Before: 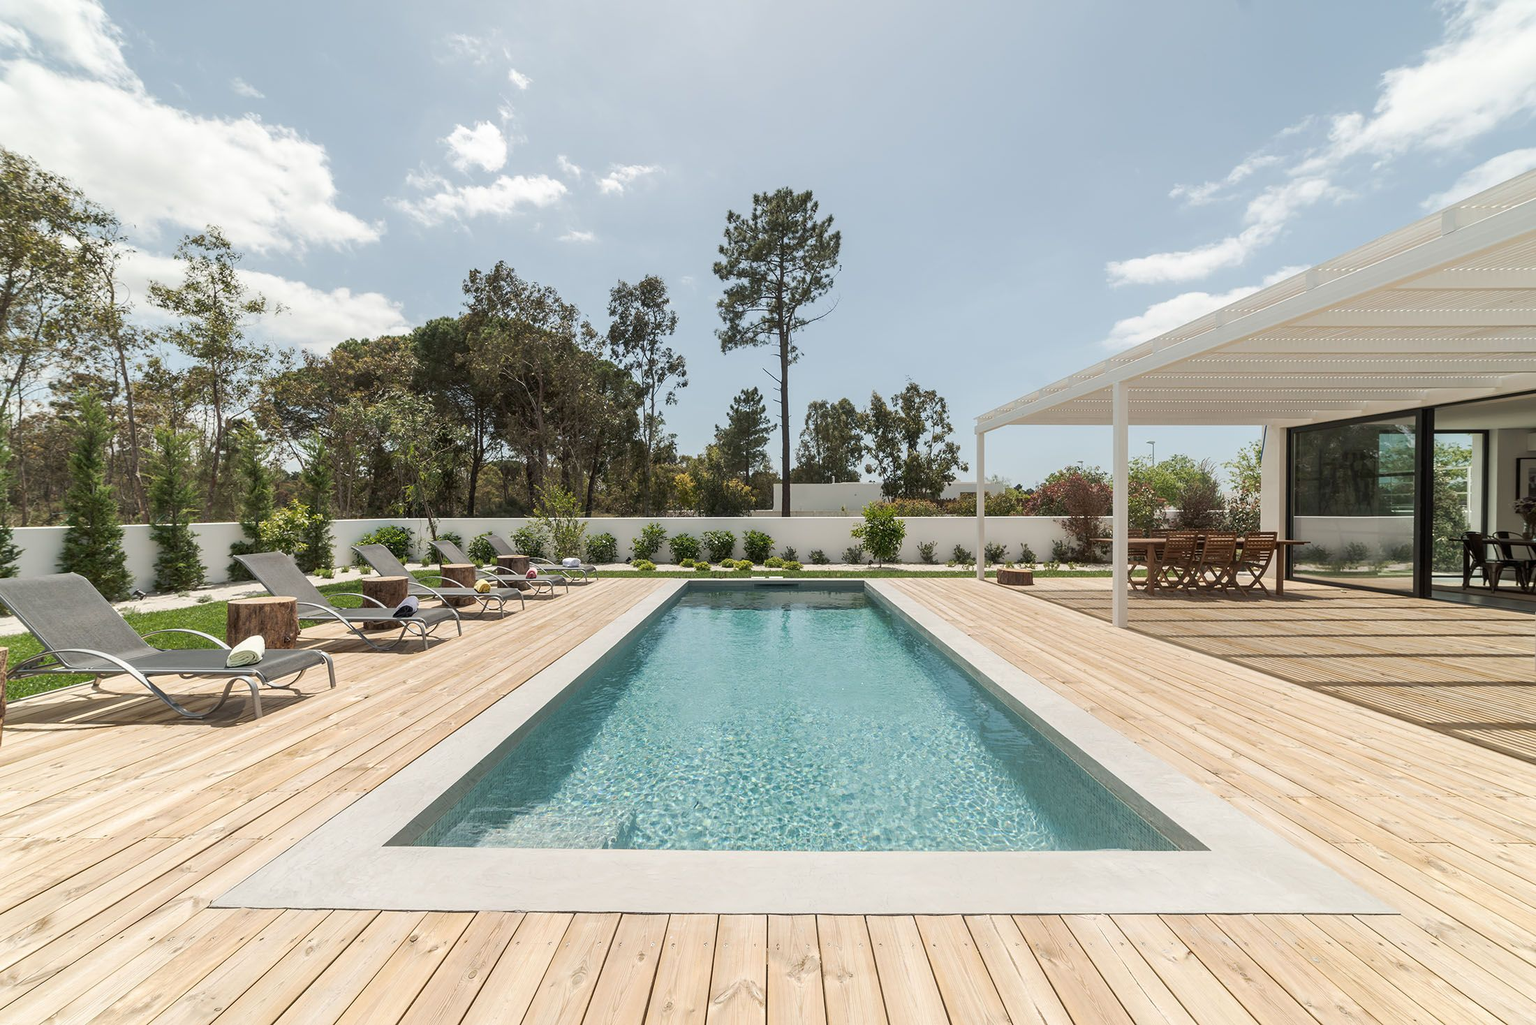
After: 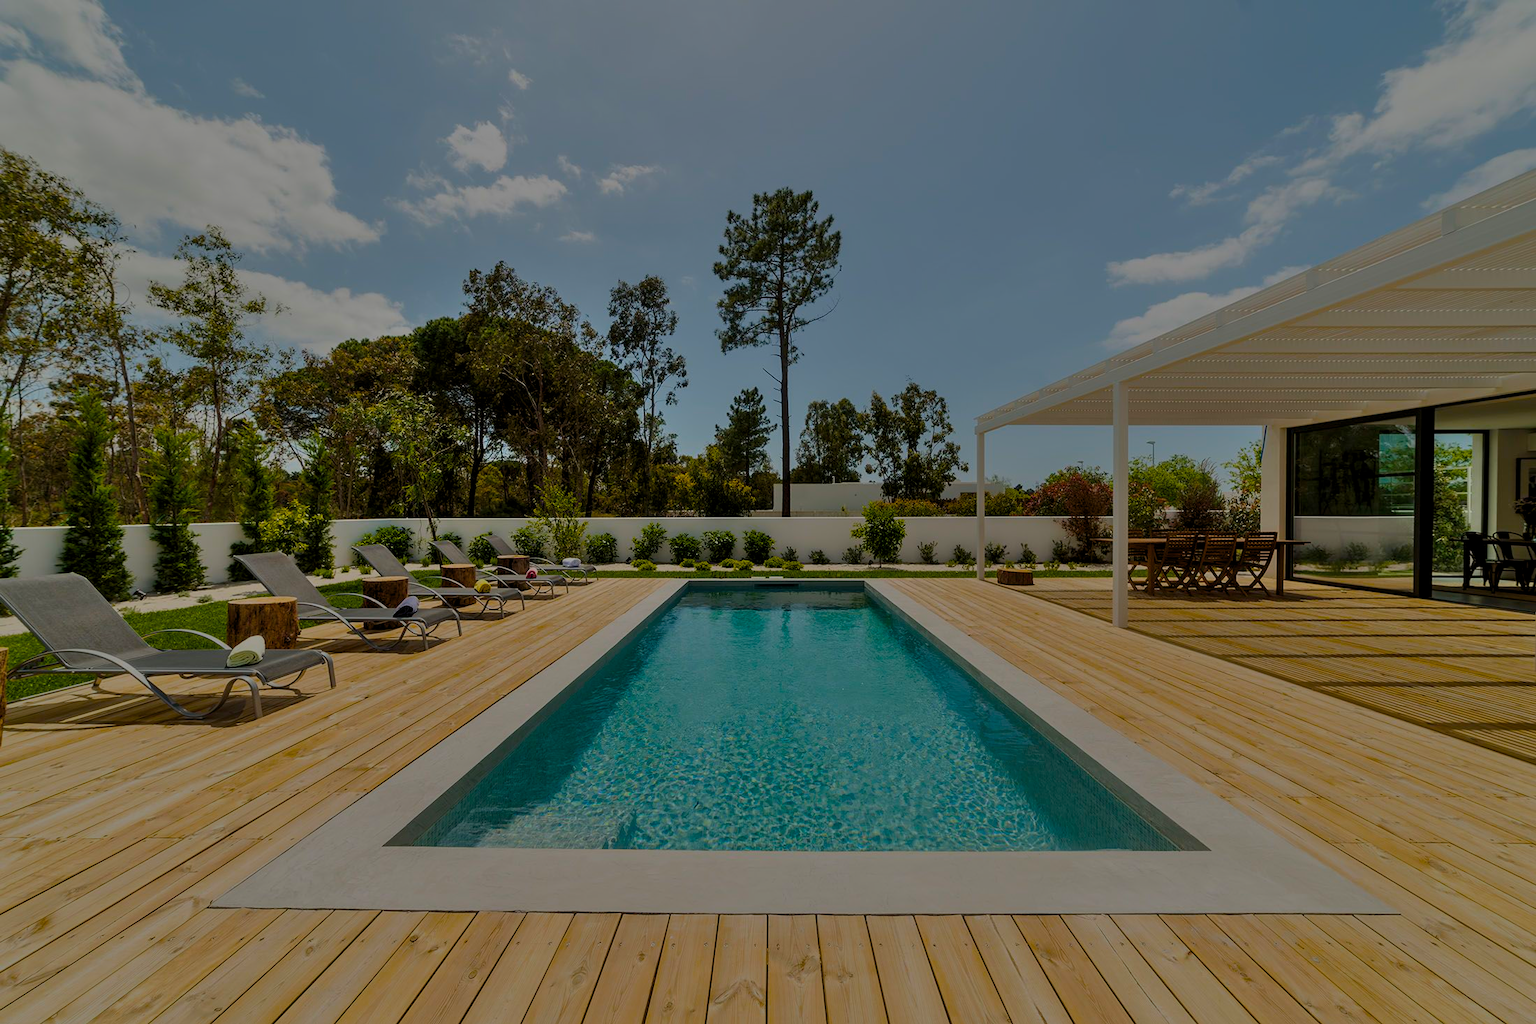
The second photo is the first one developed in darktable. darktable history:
shadows and highlights: low approximation 0.01, soften with gaussian
color balance rgb: global offset › luminance -0.42%, perceptual saturation grading › global saturation 64.707%, perceptual saturation grading › highlights 59.282%, perceptual saturation grading › mid-tones 49.854%, perceptual saturation grading › shadows 50.215%, perceptual brilliance grading › highlights 2.421%
exposure: exposure -1.921 EV, compensate highlight preservation false
